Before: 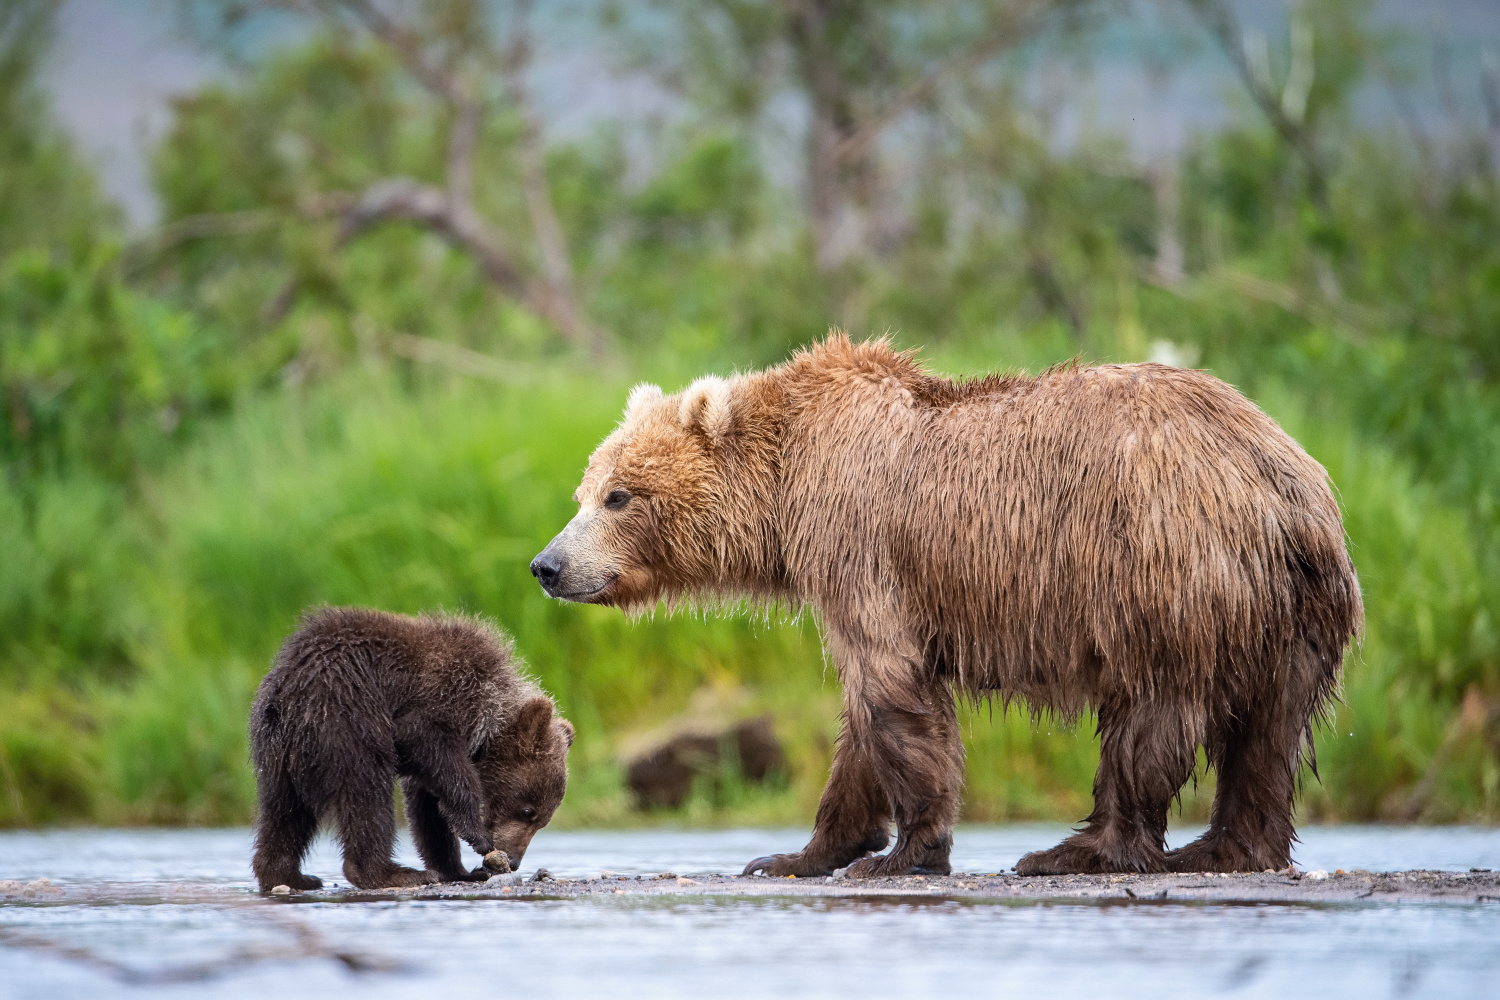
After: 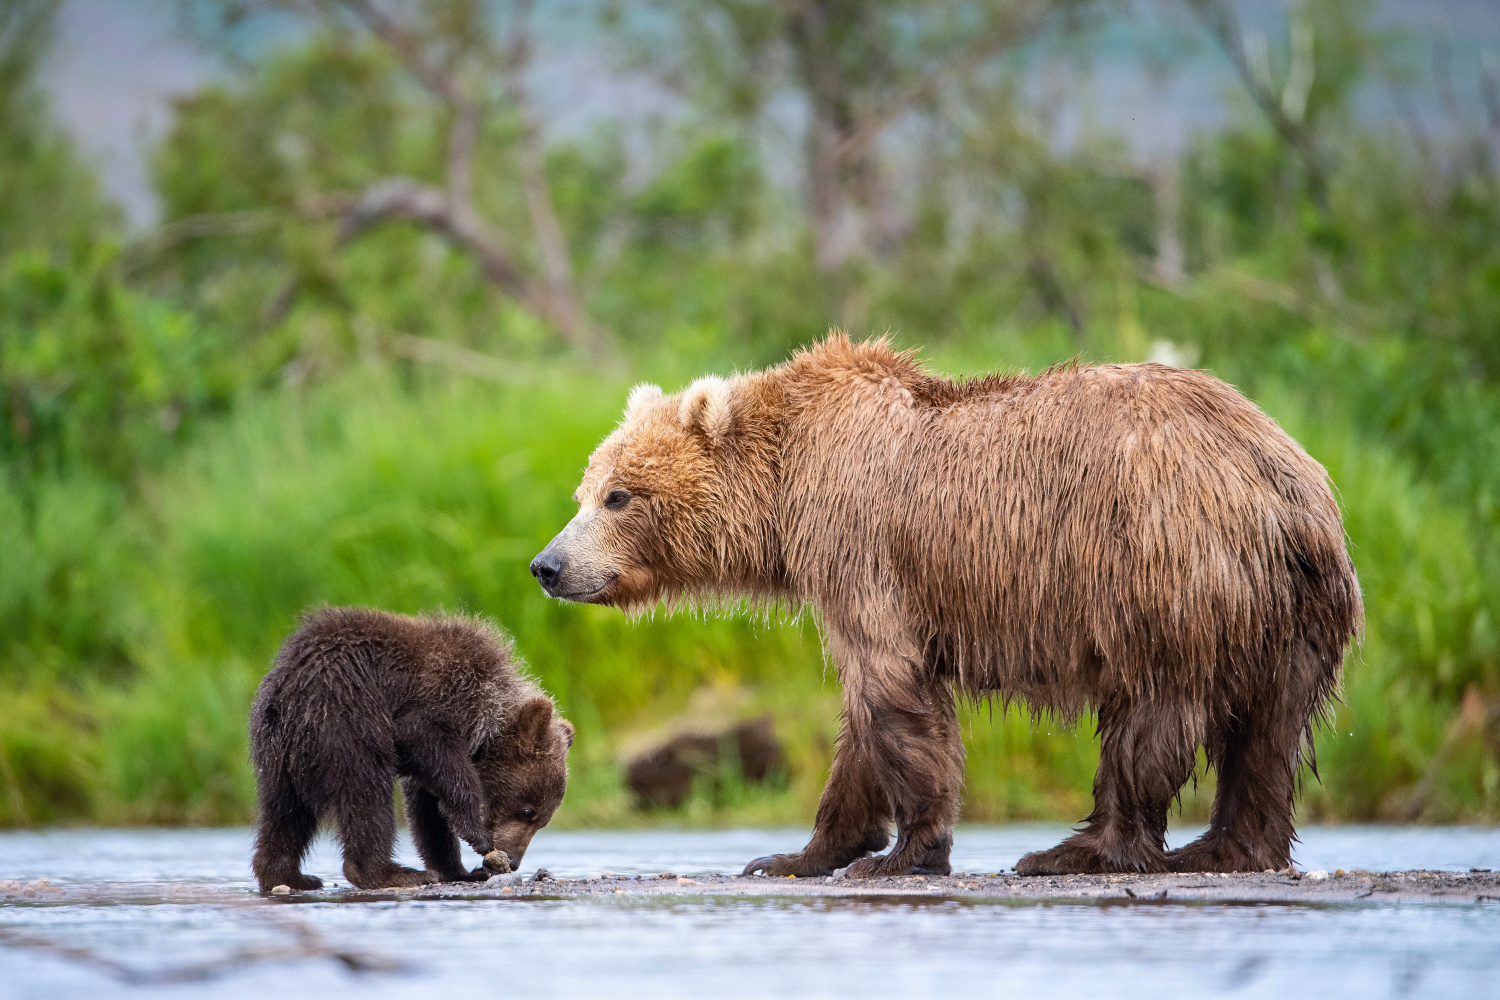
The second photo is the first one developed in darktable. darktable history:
color balance rgb: perceptual saturation grading › global saturation 0.321%, global vibrance 20%
